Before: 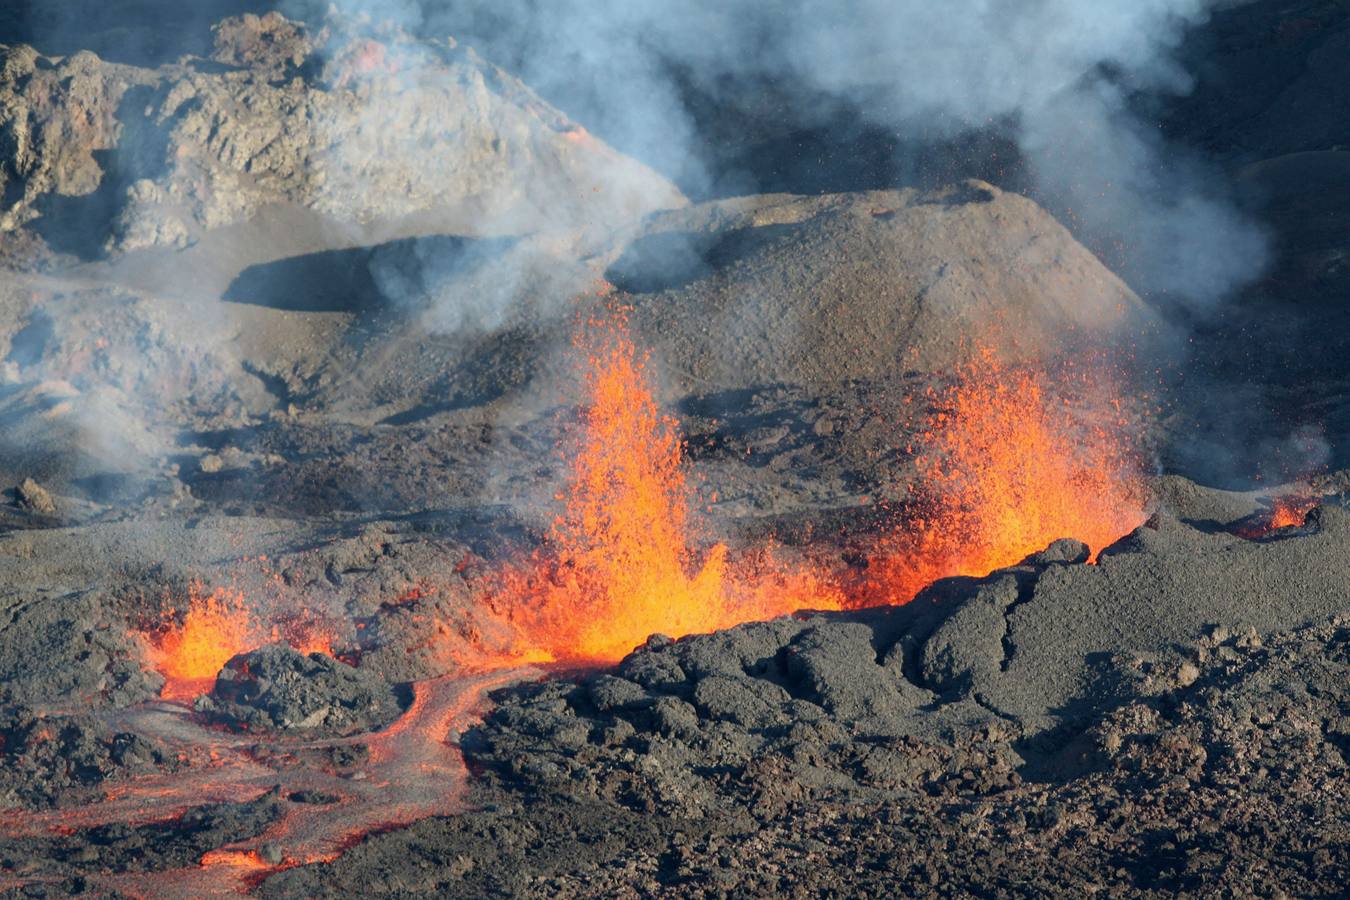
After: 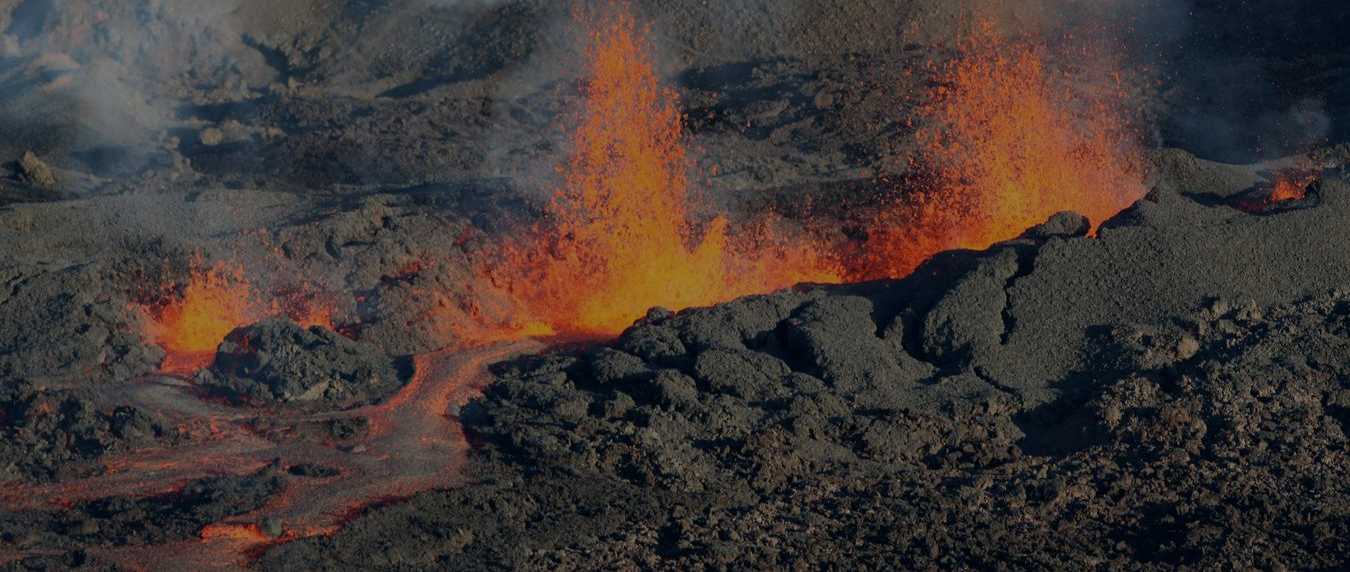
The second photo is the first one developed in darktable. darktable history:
crop and rotate: top 36.435%
exposure: exposure -1.468 EV, compensate highlight preservation false
